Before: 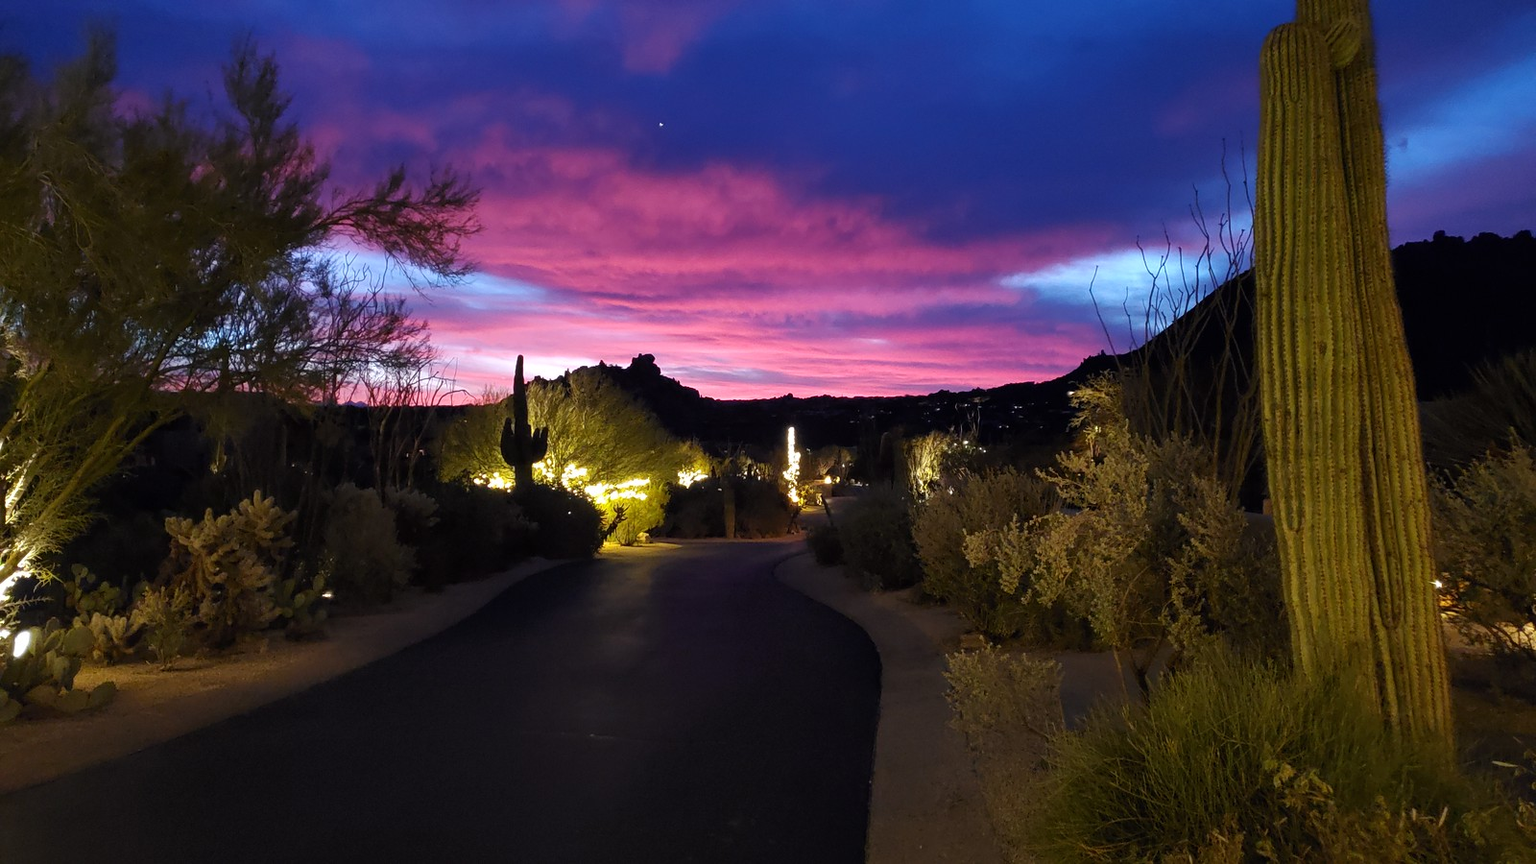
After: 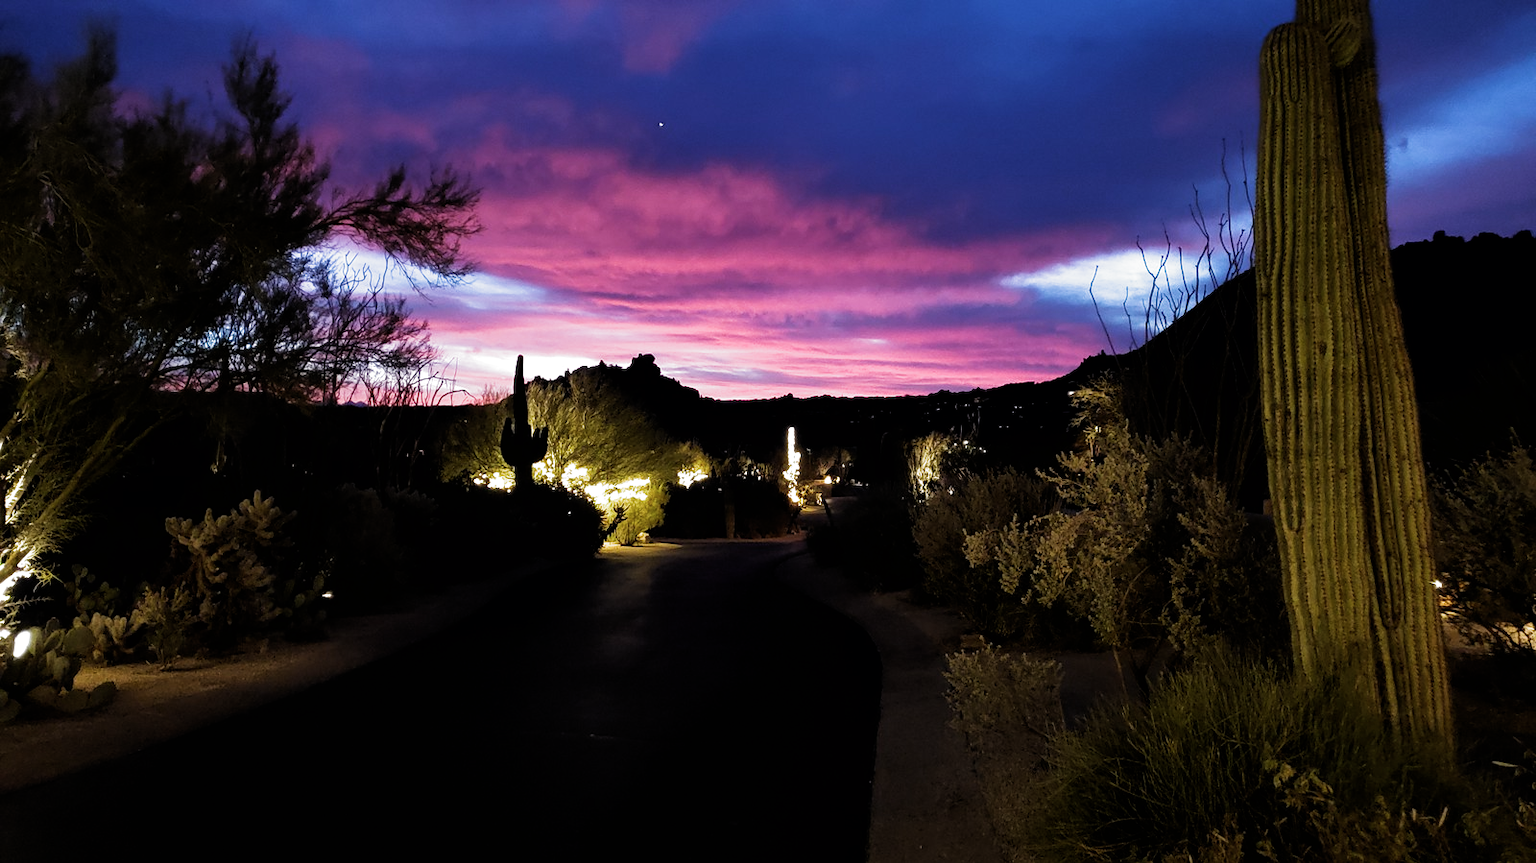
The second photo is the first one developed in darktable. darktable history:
crop: bottom 0.071%
filmic rgb: black relative exposure -8.2 EV, white relative exposure 2.2 EV, threshold 3 EV, hardness 7.11, latitude 75%, contrast 1.325, highlights saturation mix -2%, shadows ↔ highlights balance 30%, preserve chrominance RGB euclidean norm, color science v5 (2021), contrast in shadows safe, contrast in highlights safe, enable highlight reconstruction true
